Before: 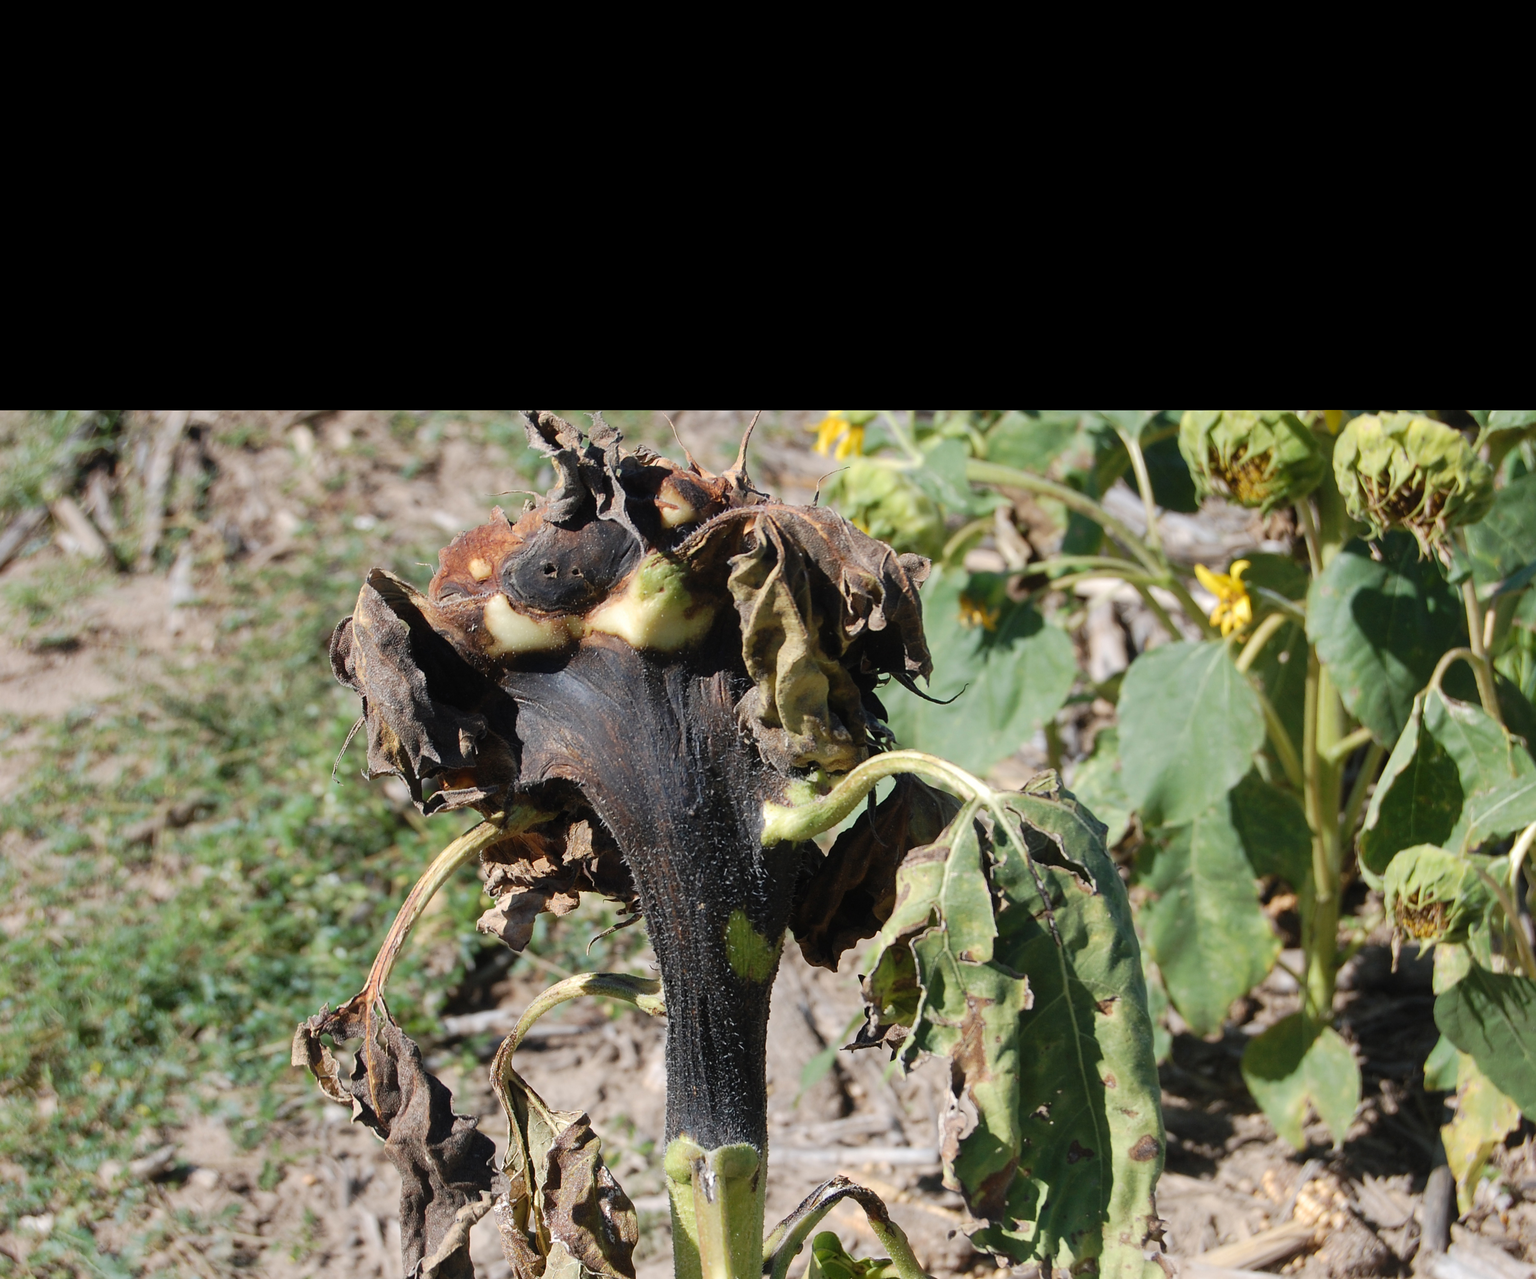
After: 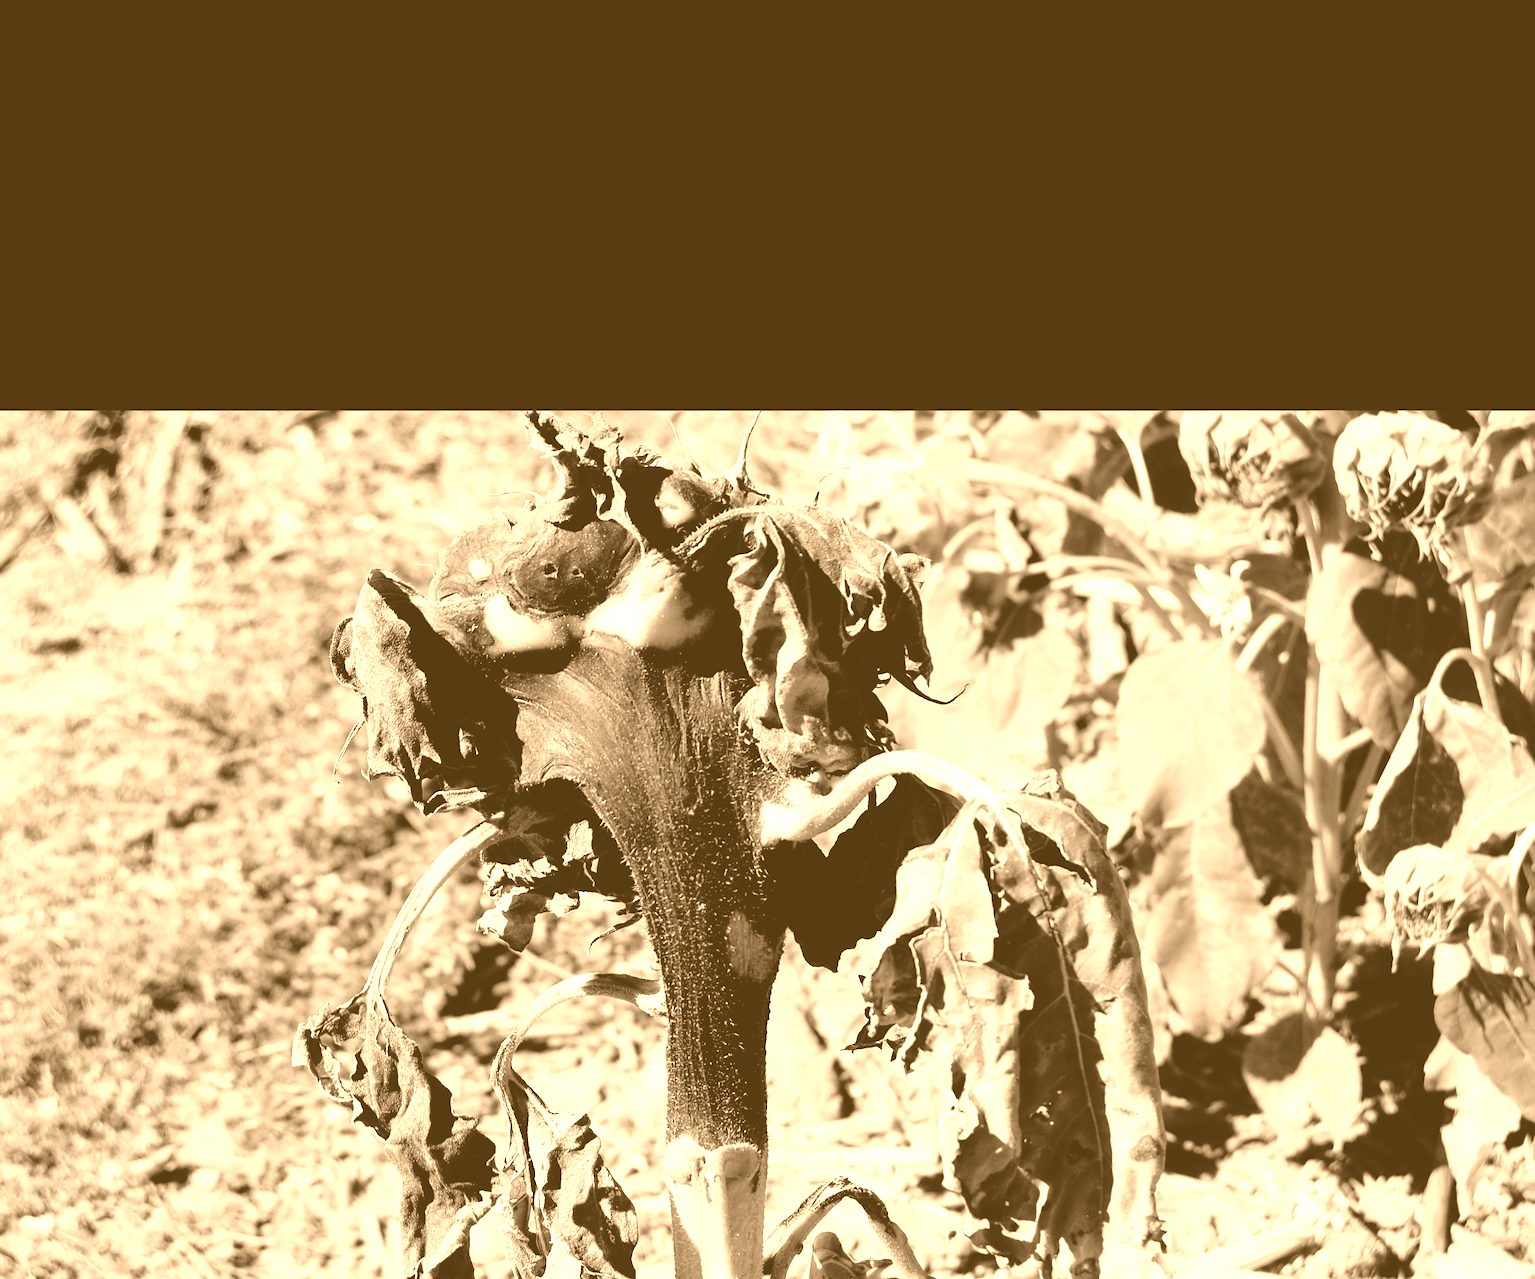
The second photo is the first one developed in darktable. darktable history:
filmic rgb: black relative exposure -5 EV, hardness 2.88, contrast 1.4, highlights saturation mix -30%
exposure: black level correction -0.001, exposure 0.08 EV, compensate highlight preservation false
colorize: hue 28.8°, source mix 100%
white balance: red 1.045, blue 0.932
